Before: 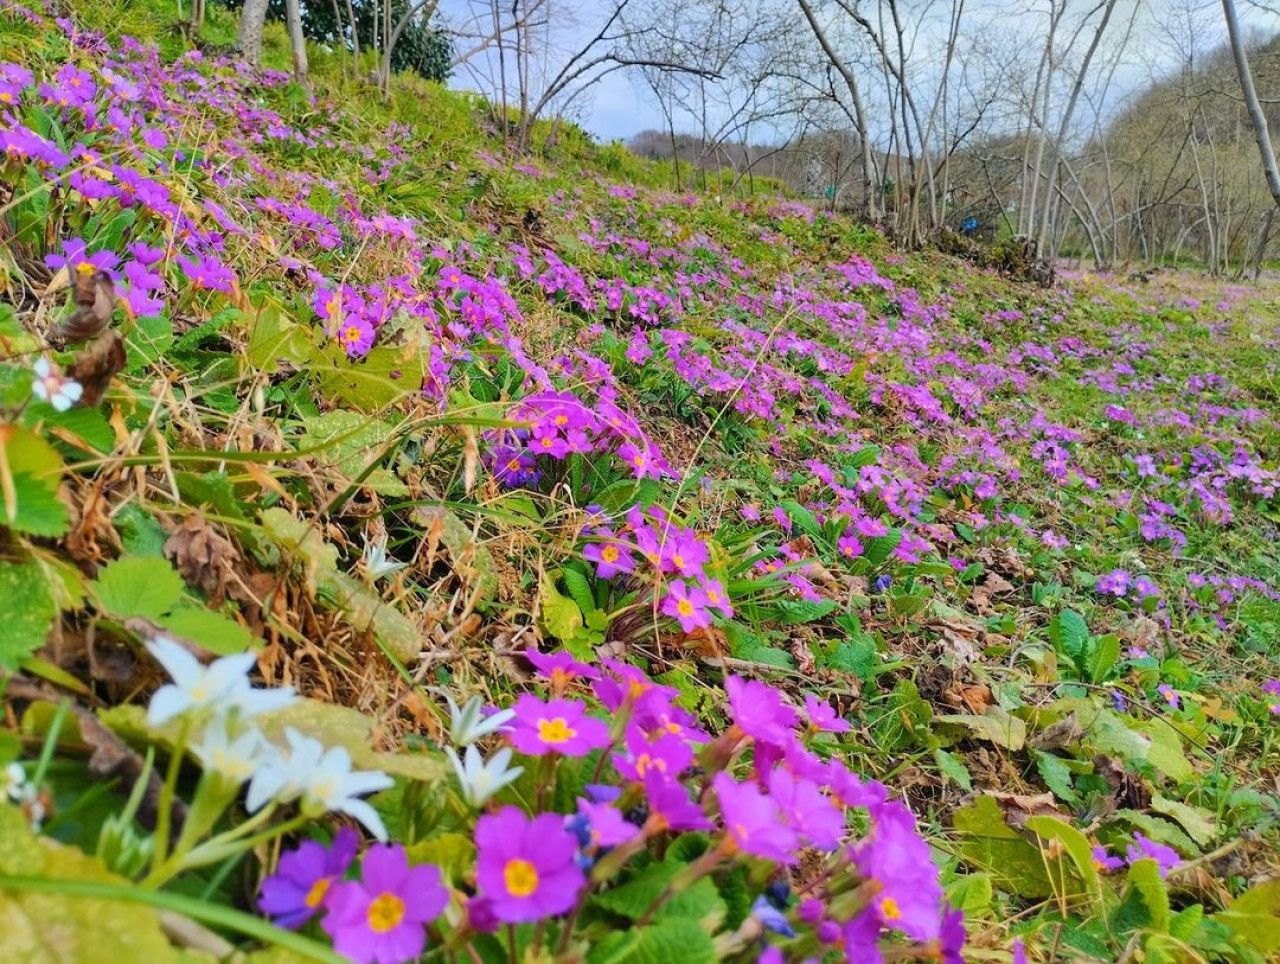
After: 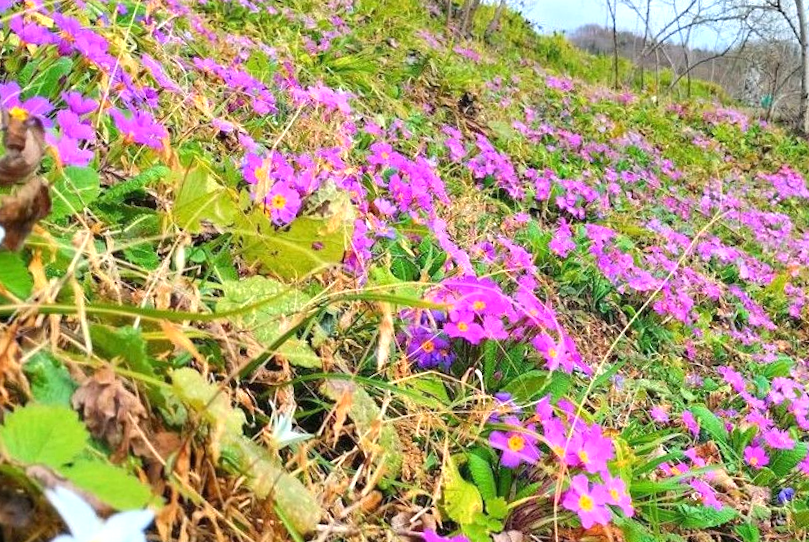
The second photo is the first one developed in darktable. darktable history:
crop and rotate: angle -4.99°, left 2.122%, top 6.945%, right 27.566%, bottom 30.519%
exposure: black level correction 0, exposure 0.7 EV, compensate exposure bias true, compensate highlight preservation false
